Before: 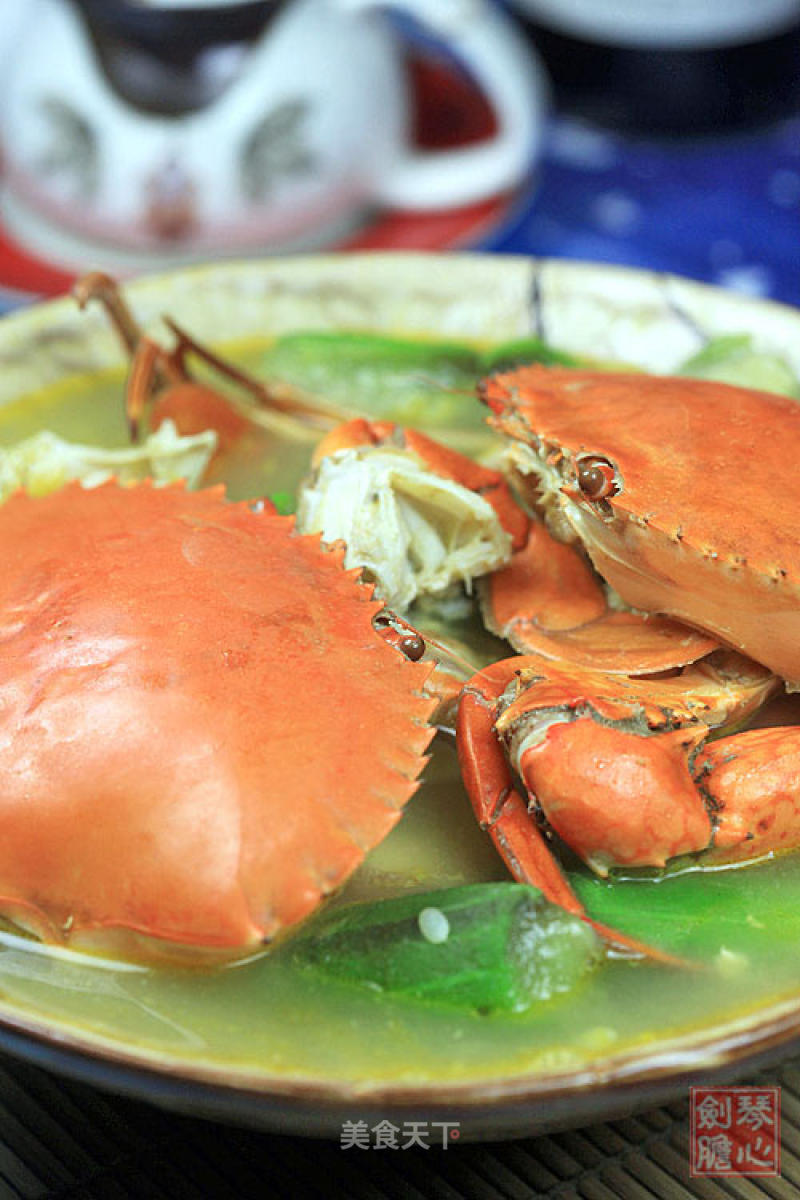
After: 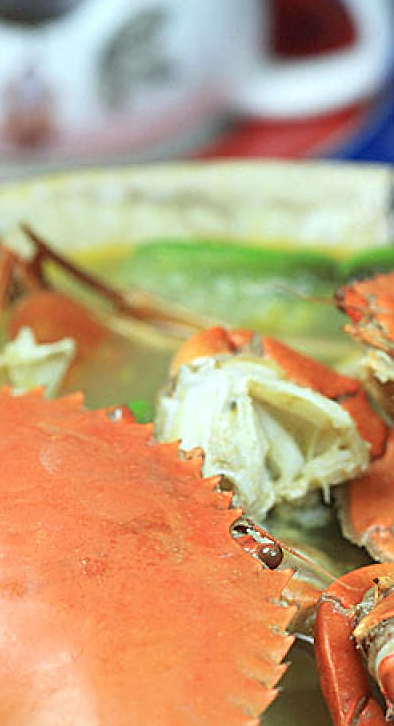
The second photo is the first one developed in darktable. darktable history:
crop: left 17.815%, top 7.723%, right 32.888%, bottom 31.699%
sharpen: on, module defaults
